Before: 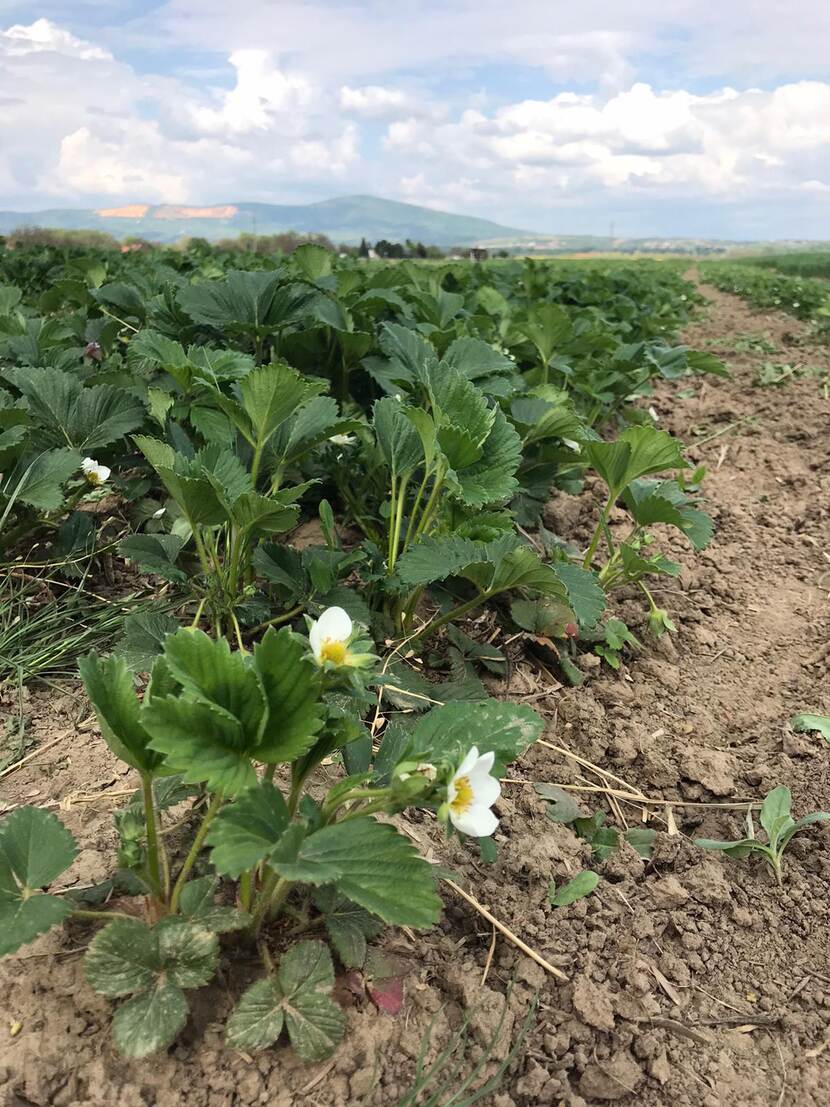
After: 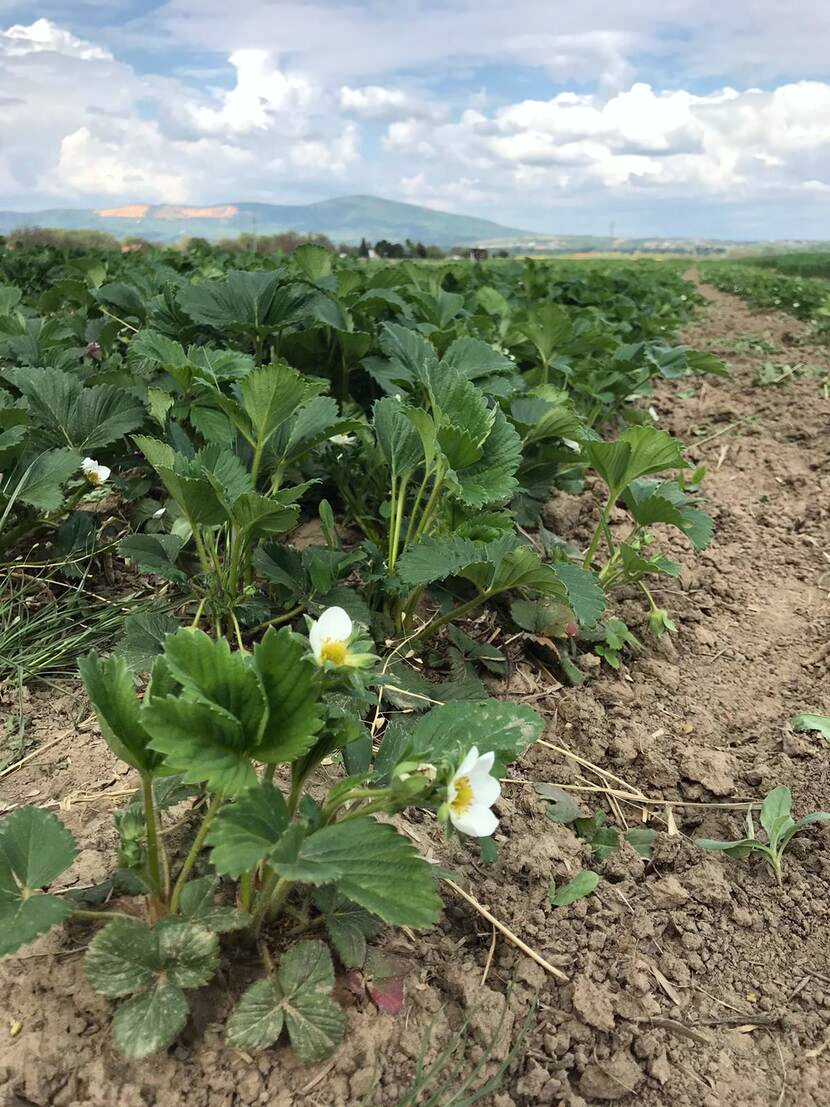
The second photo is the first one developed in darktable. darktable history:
shadows and highlights: shadows 12, white point adjustment 1.2, soften with gaussian
white balance: red 0.978, blue 0.999
